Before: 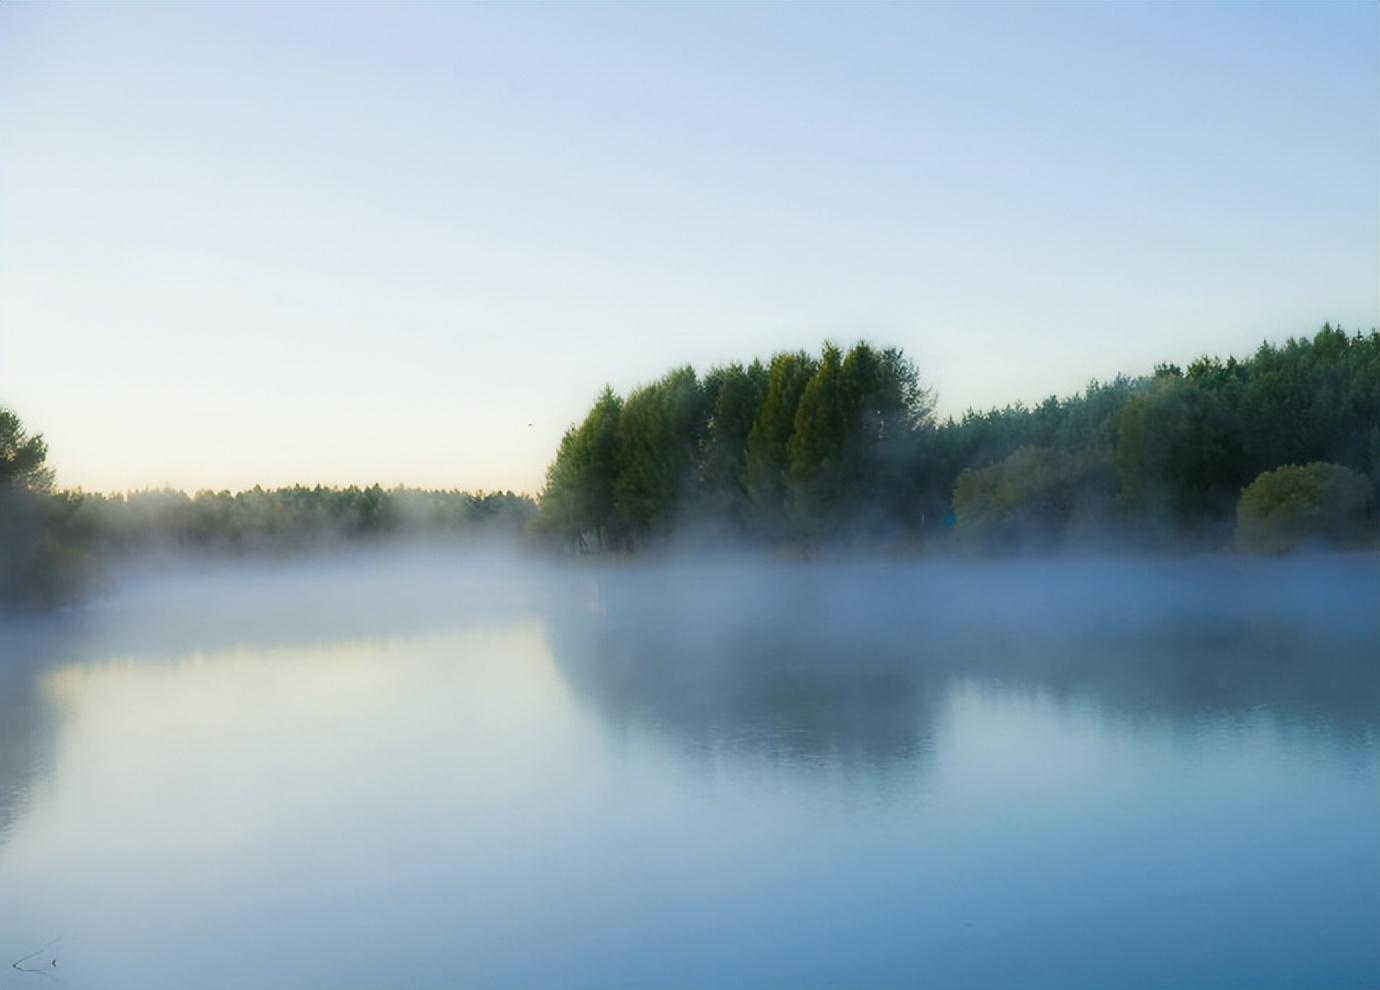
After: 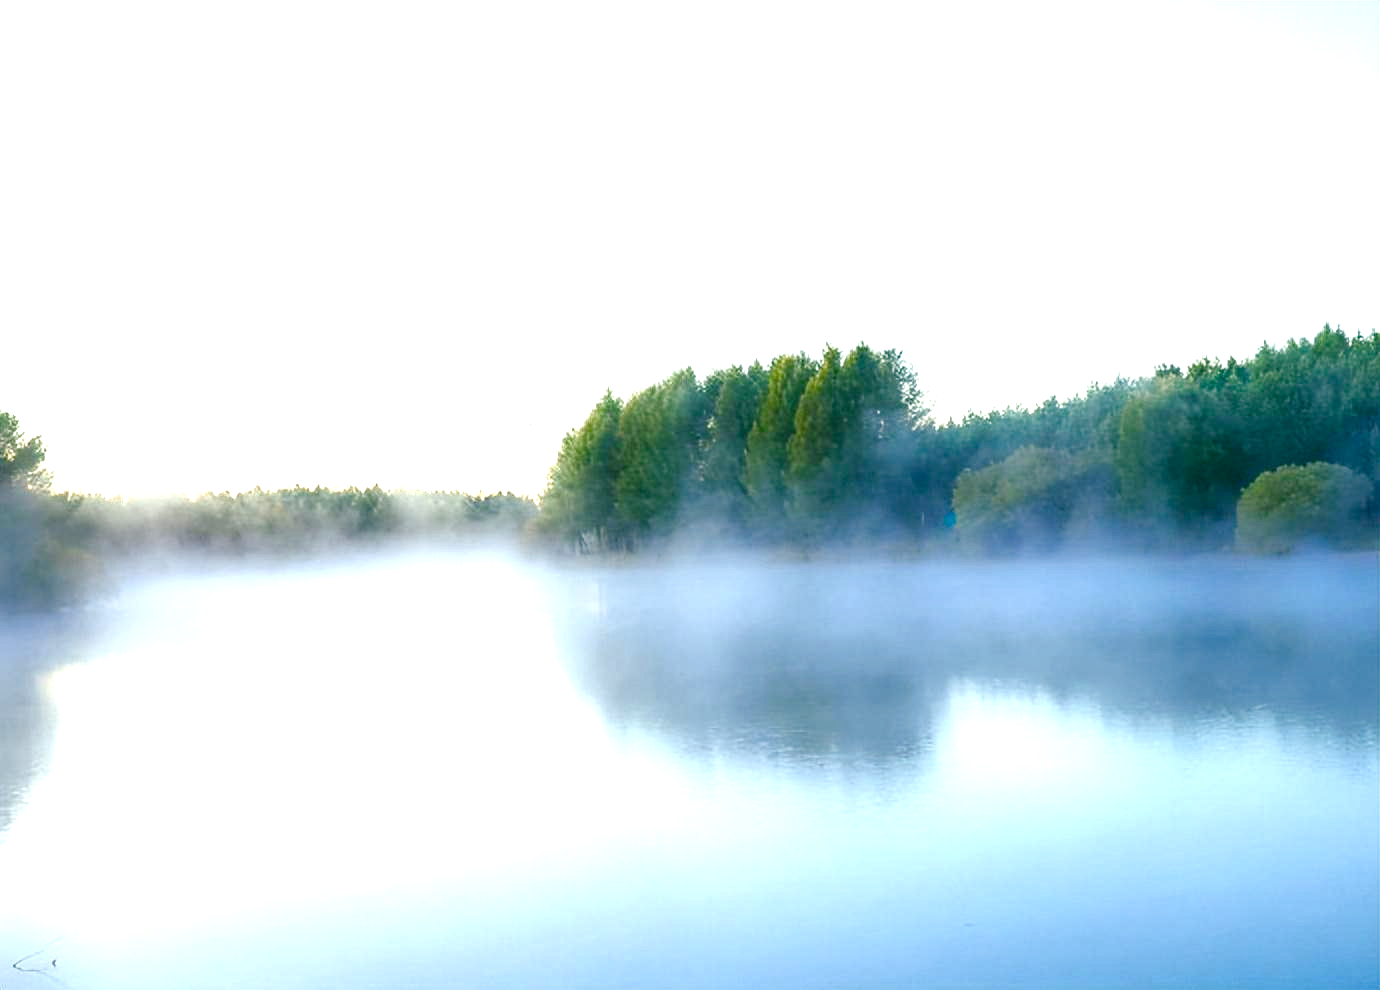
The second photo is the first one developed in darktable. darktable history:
color balance rgb: shadows lift › chroma 7.408%, shadows lift › hue 244.95°, perceptual saturation grading › global saturation 0.415%, perceptual saturation grading › highlights -32.99%, perceptual saturation grading › mid-tones 15.094%, perceptual saturation grading › shadows 48.05%, global vibrance 14.779%
exposure: black level correction 0, exposure 1.337 EV, compensate exposure bias true, compensate highlight preservation false
local contrast: detail 130%
